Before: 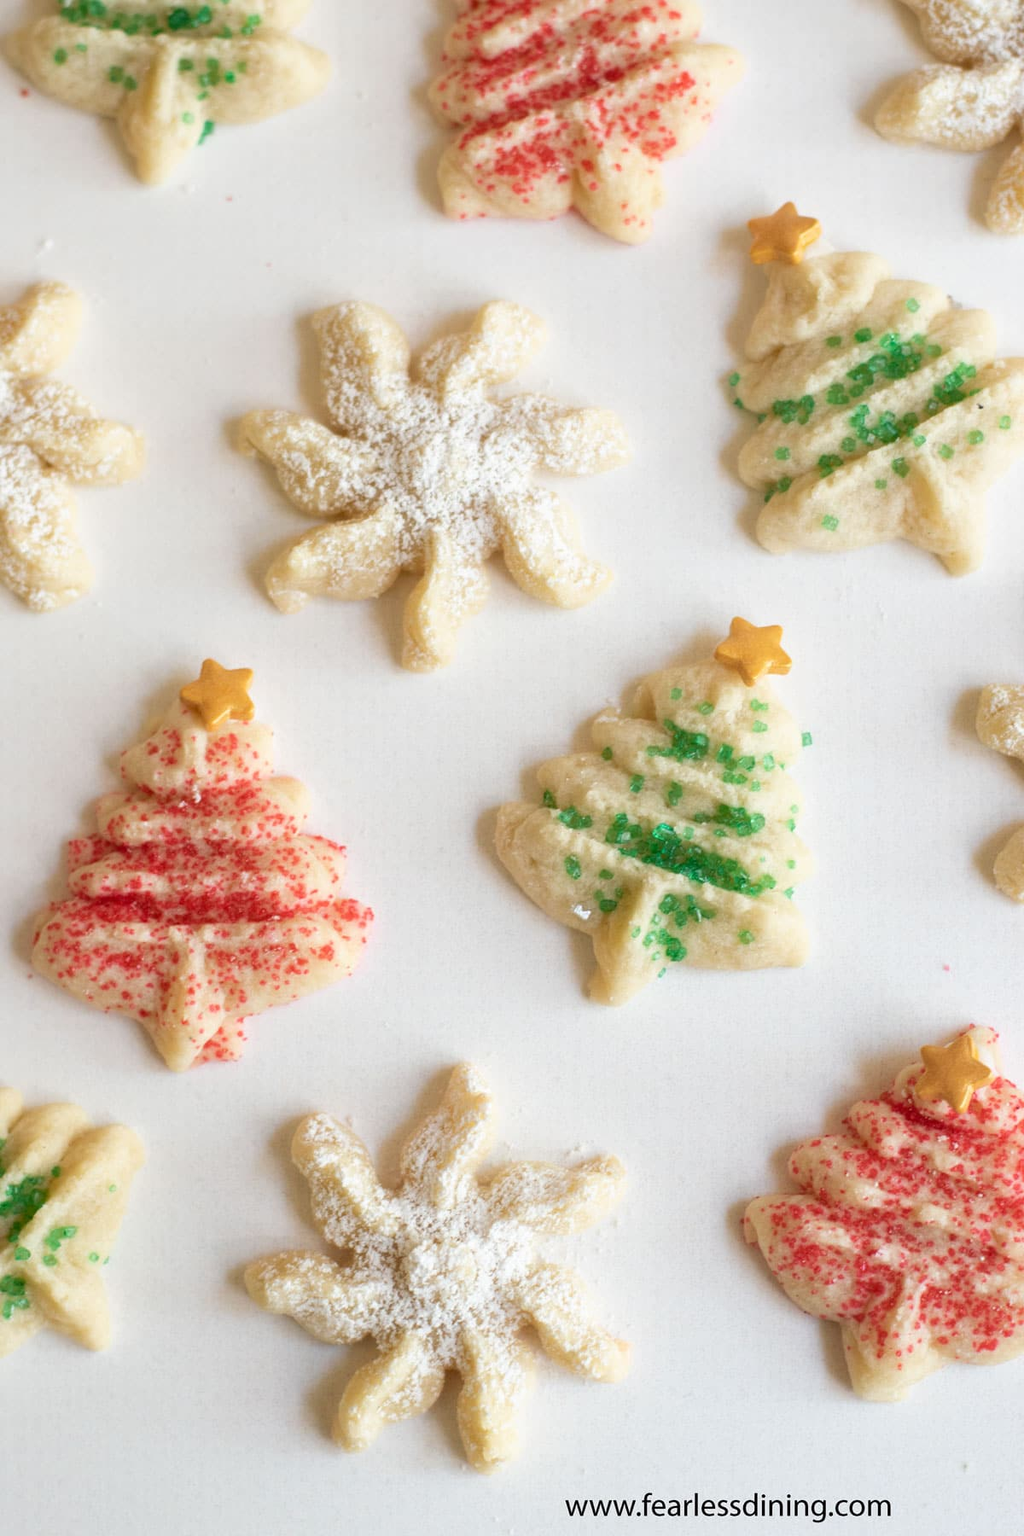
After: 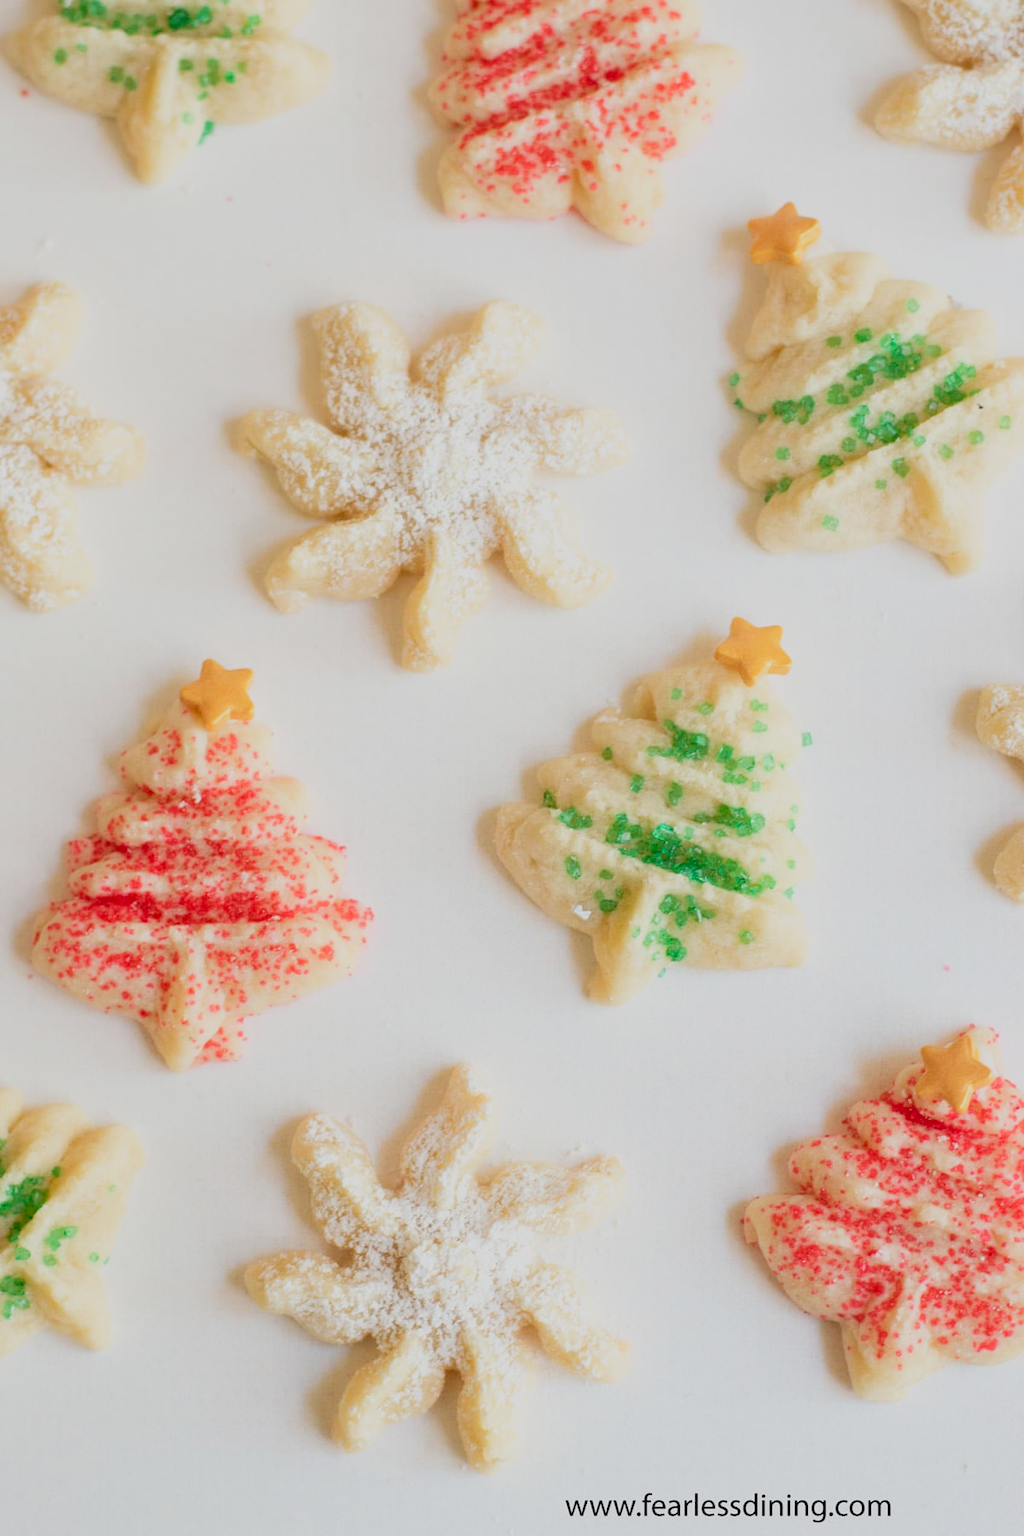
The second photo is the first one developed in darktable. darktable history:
levels: levels [0, 0.445, 1]
filmic rgb: black relative exposure -7.1 EV, white relative exposure 5.34 EV, threshold 2.97 EV, hardness 3.02, enable highlight reconstruction true
